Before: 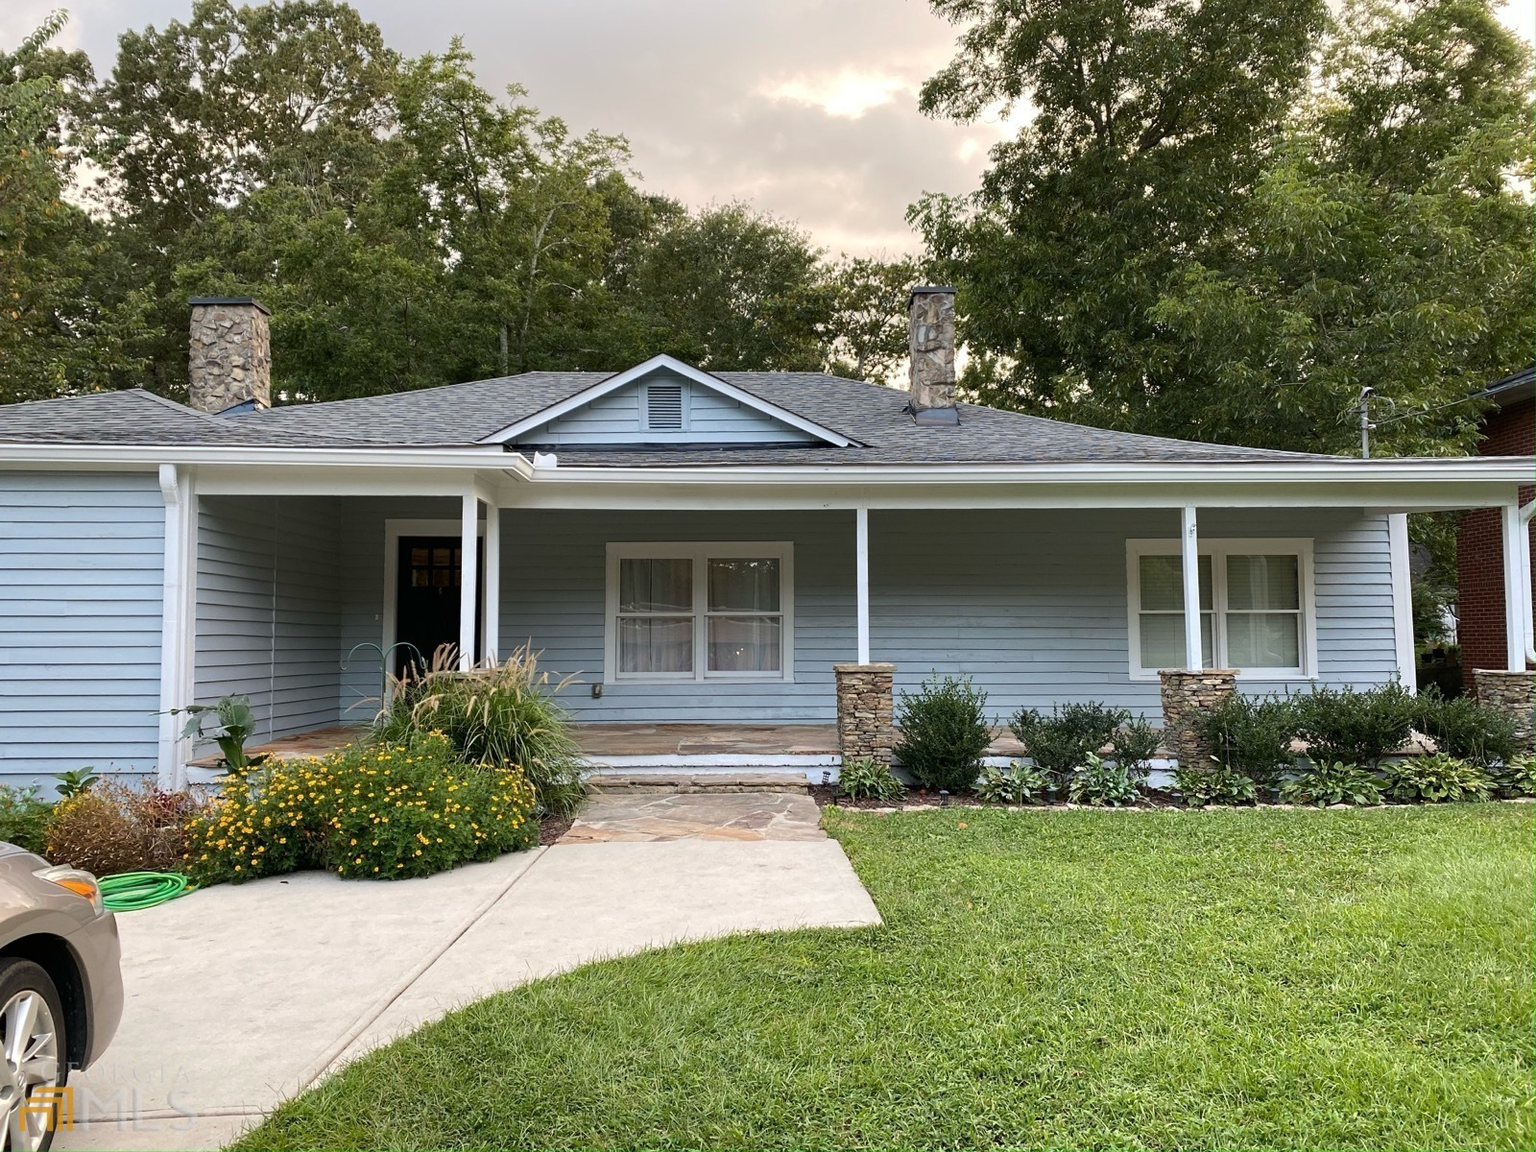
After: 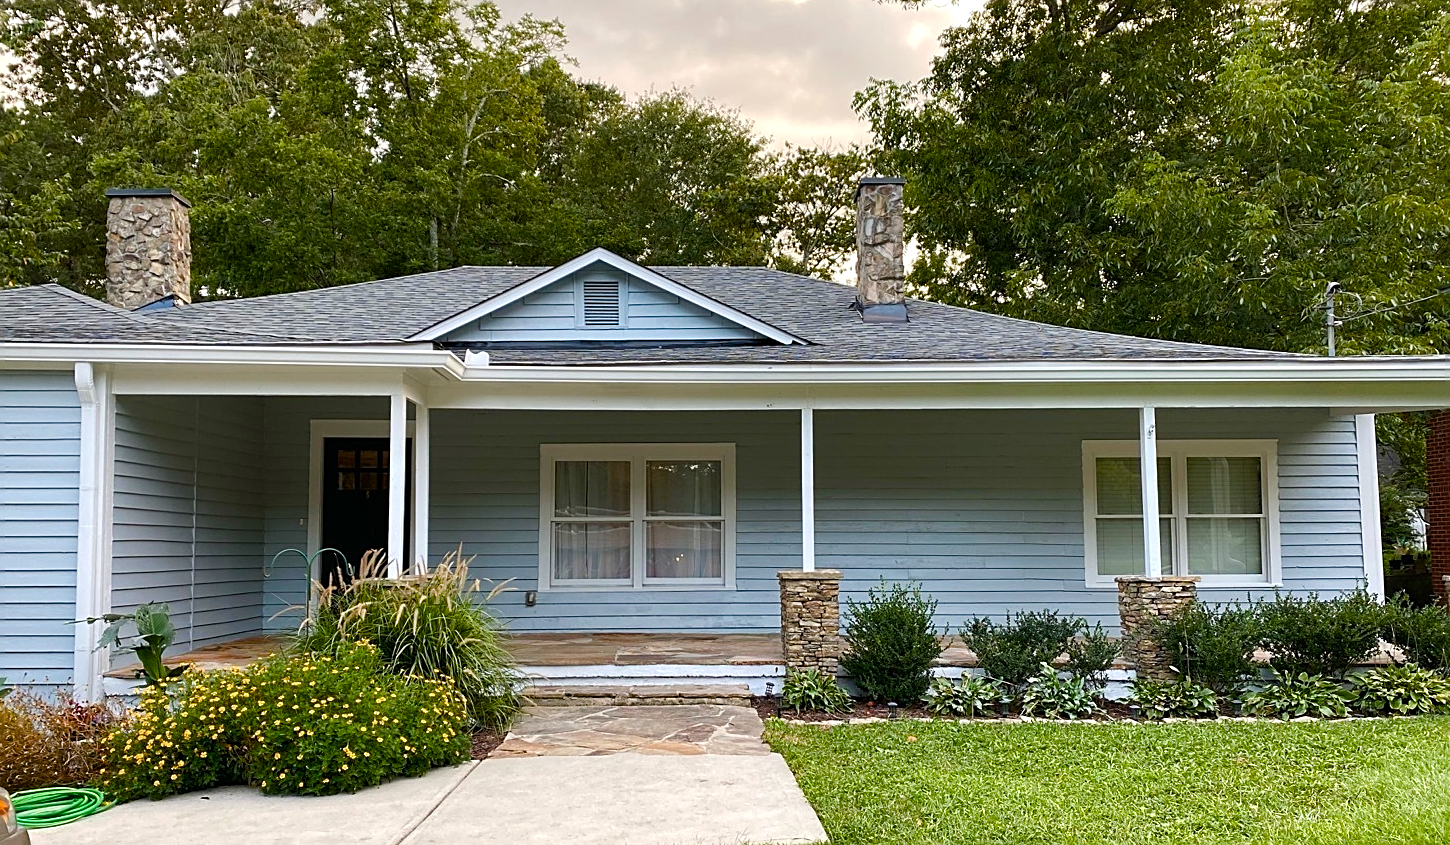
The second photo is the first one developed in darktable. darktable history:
color balance rgb: linear chroma grading › global chroma 8.87%, perceptual saturation grading › global saturation 0.273%, perceptual saturation grading › highlights -17.941%, perceptual saturation grading › mid-tones 32.971%, perceptual saturation grading › shadows 50.33%, global vibrance 20%
crop: left 5.697%, top 10.119%, right 3.657%, bottom 19.43%
sharpen: on, module defaults
shadows and highlights: radius 169.33, shadows 27.35, white point adjustment 3.12, highlights -68.23, soften with gaussian
